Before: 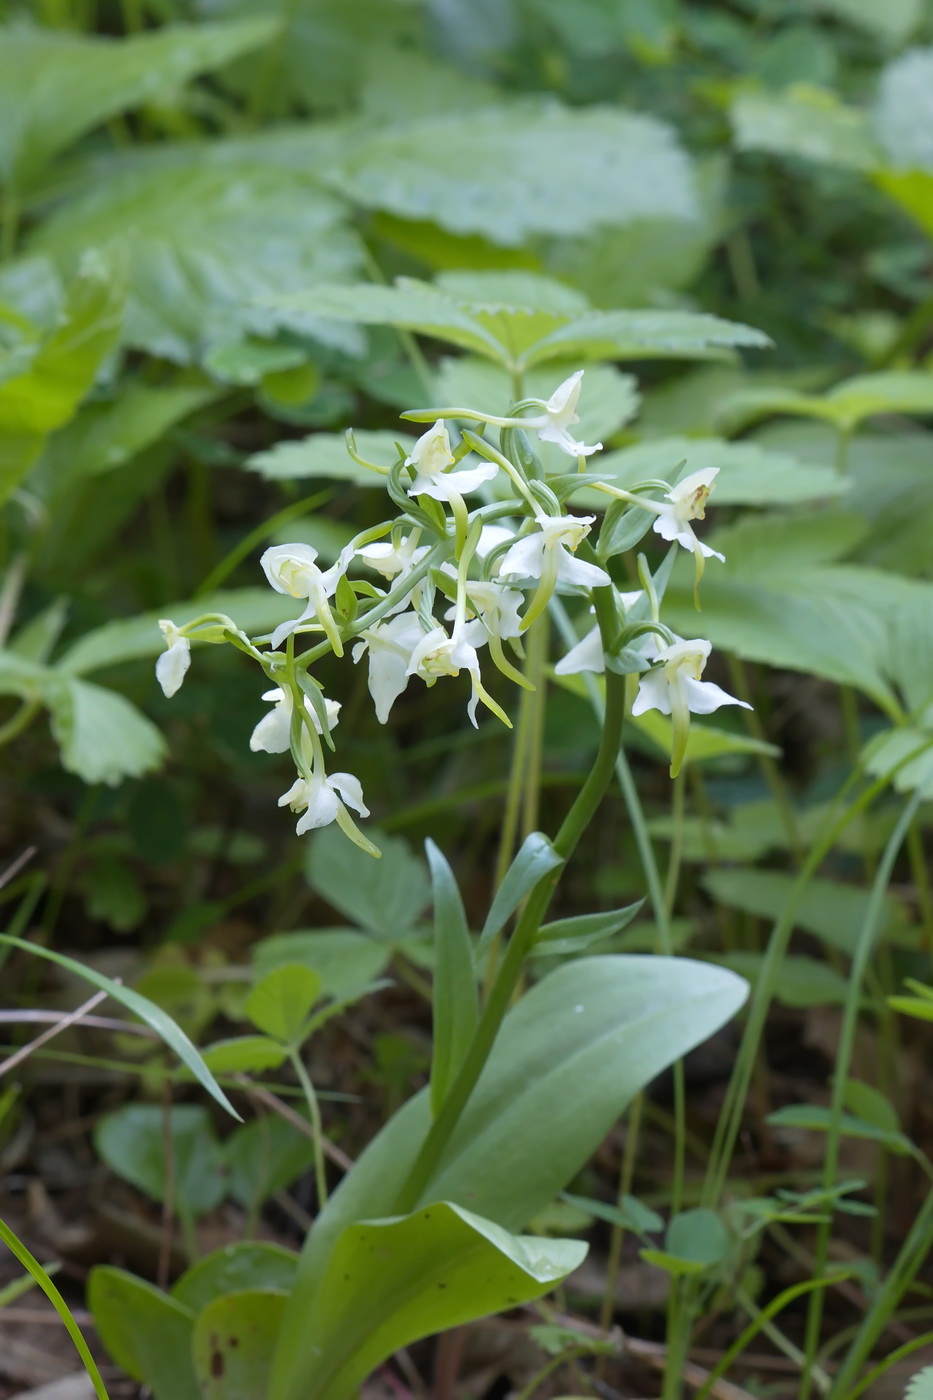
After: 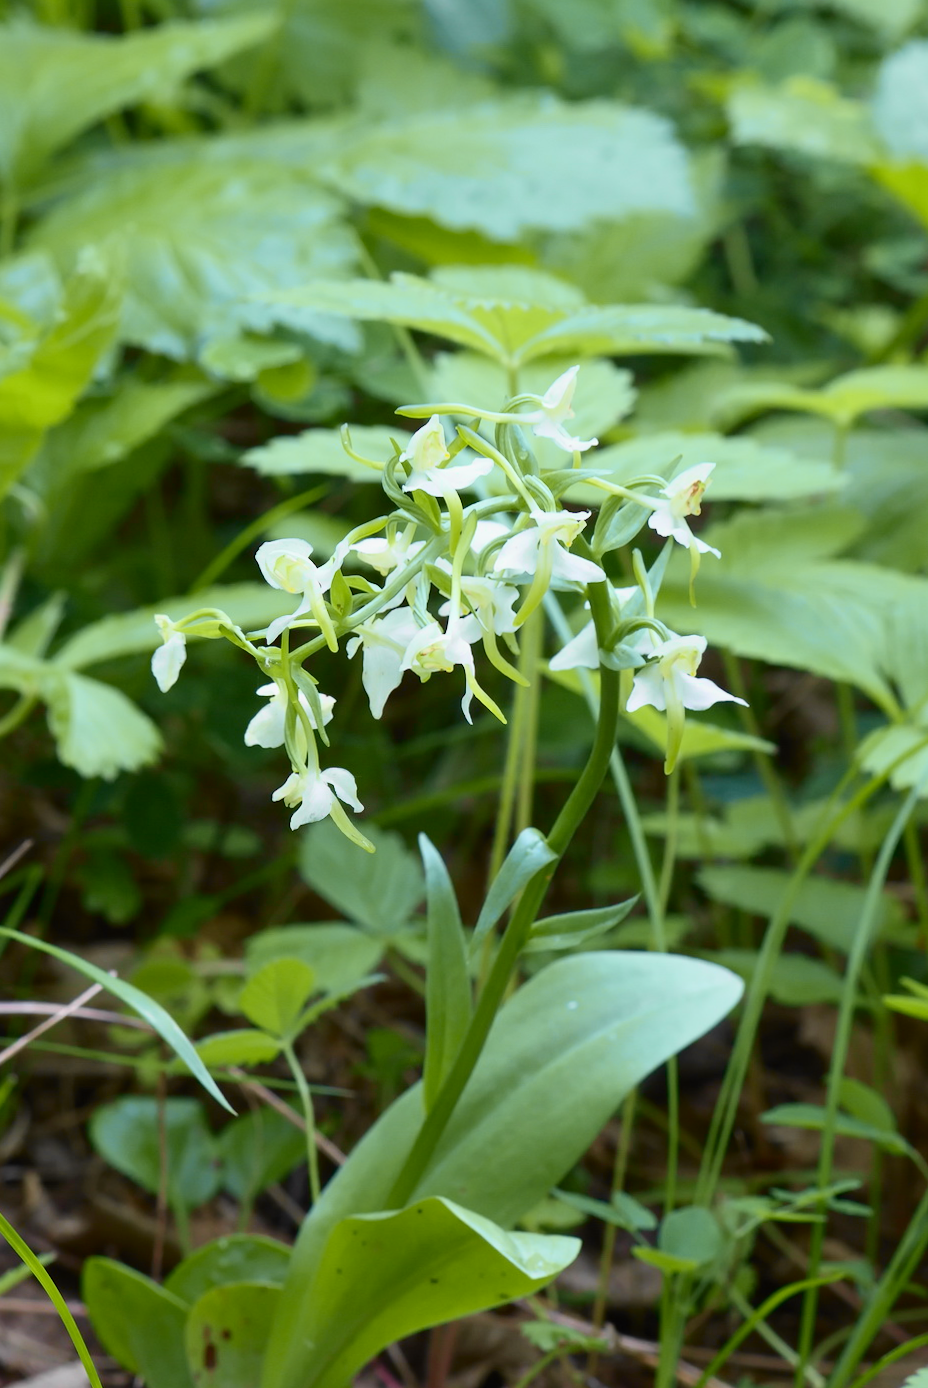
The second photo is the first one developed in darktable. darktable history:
rotate and perspective: rotation 0.192°, lens shift (horizontal) -0.015, crop left 0.005, crop right 0.996, crop top 0.006, crop bottom 0.99
tone curve: curves: ch0 [(0, 0) (0.131, 0.116) (0.316, 0.345) (0.501, 0.584) (0.629, 0.732) (0.812, 0.888) (1, 0.974)]; ch1 [(0, 0) (0.366, 0.367) (0.475, 0.453) (0.494, 0.497) (0.504, 0.503) (0.553, 0.584) (1, 1)]; ch2 [(0, 0) (0.333, 0.346) (0.375, 0.375) (0.424, 0.43) (0.476, 0.492) (0.502, 0.501) (0.533, 0.556) (0.566, 0.599) (0.614, 0.653) (1, 1)], color space Lab, independent channels, preserve colors none
